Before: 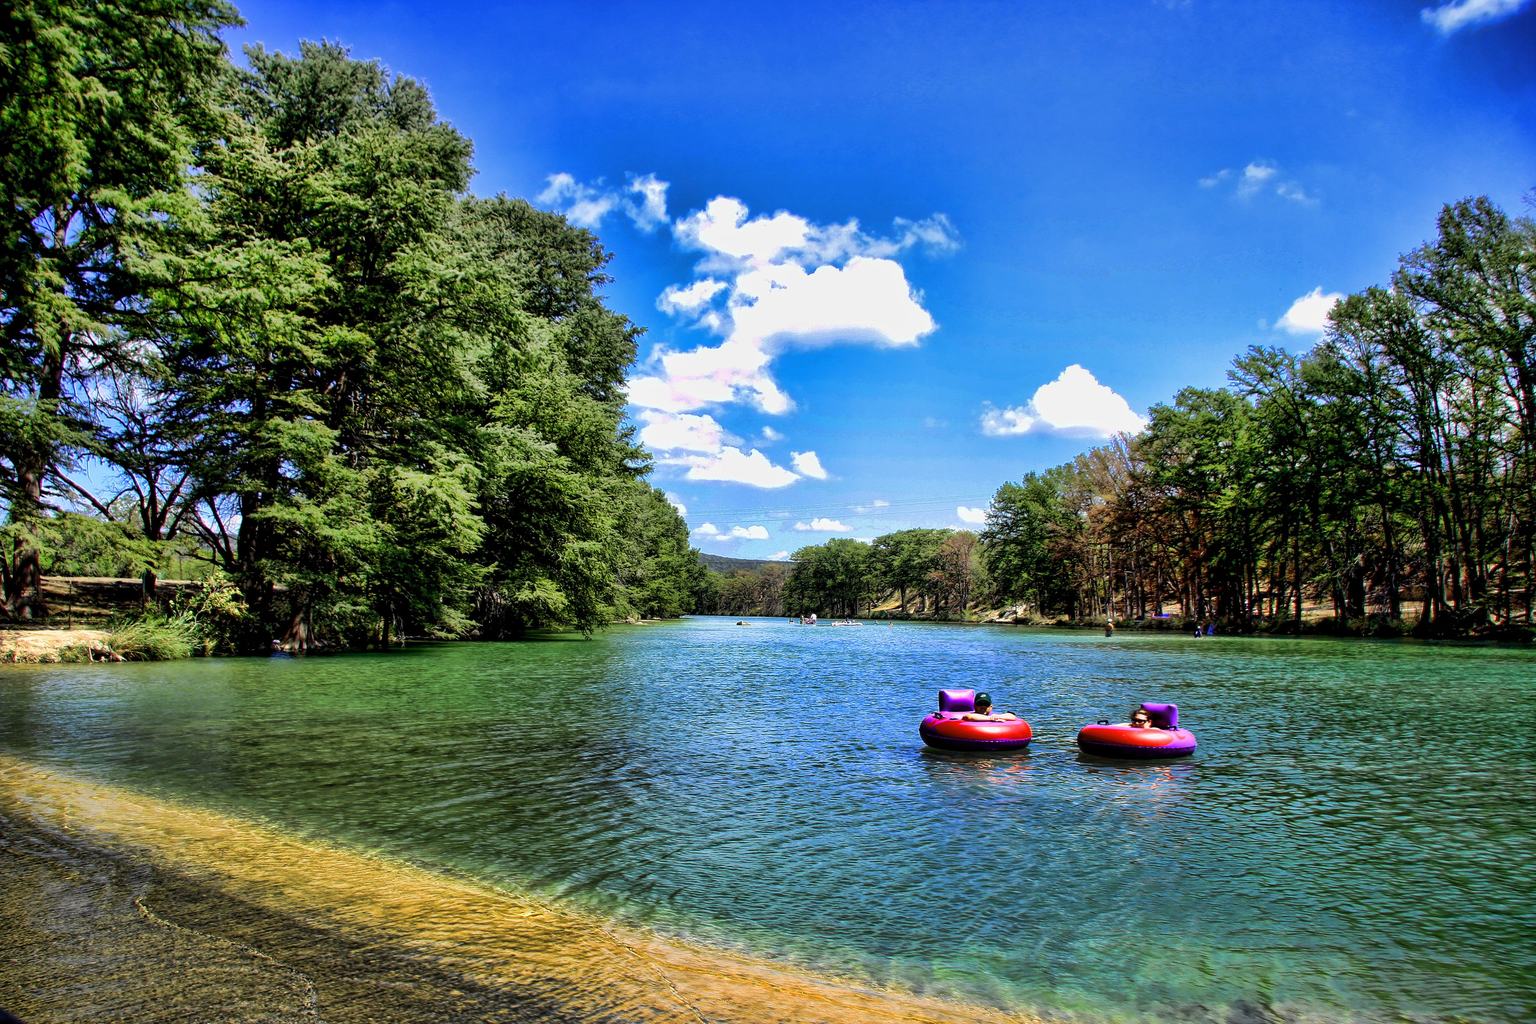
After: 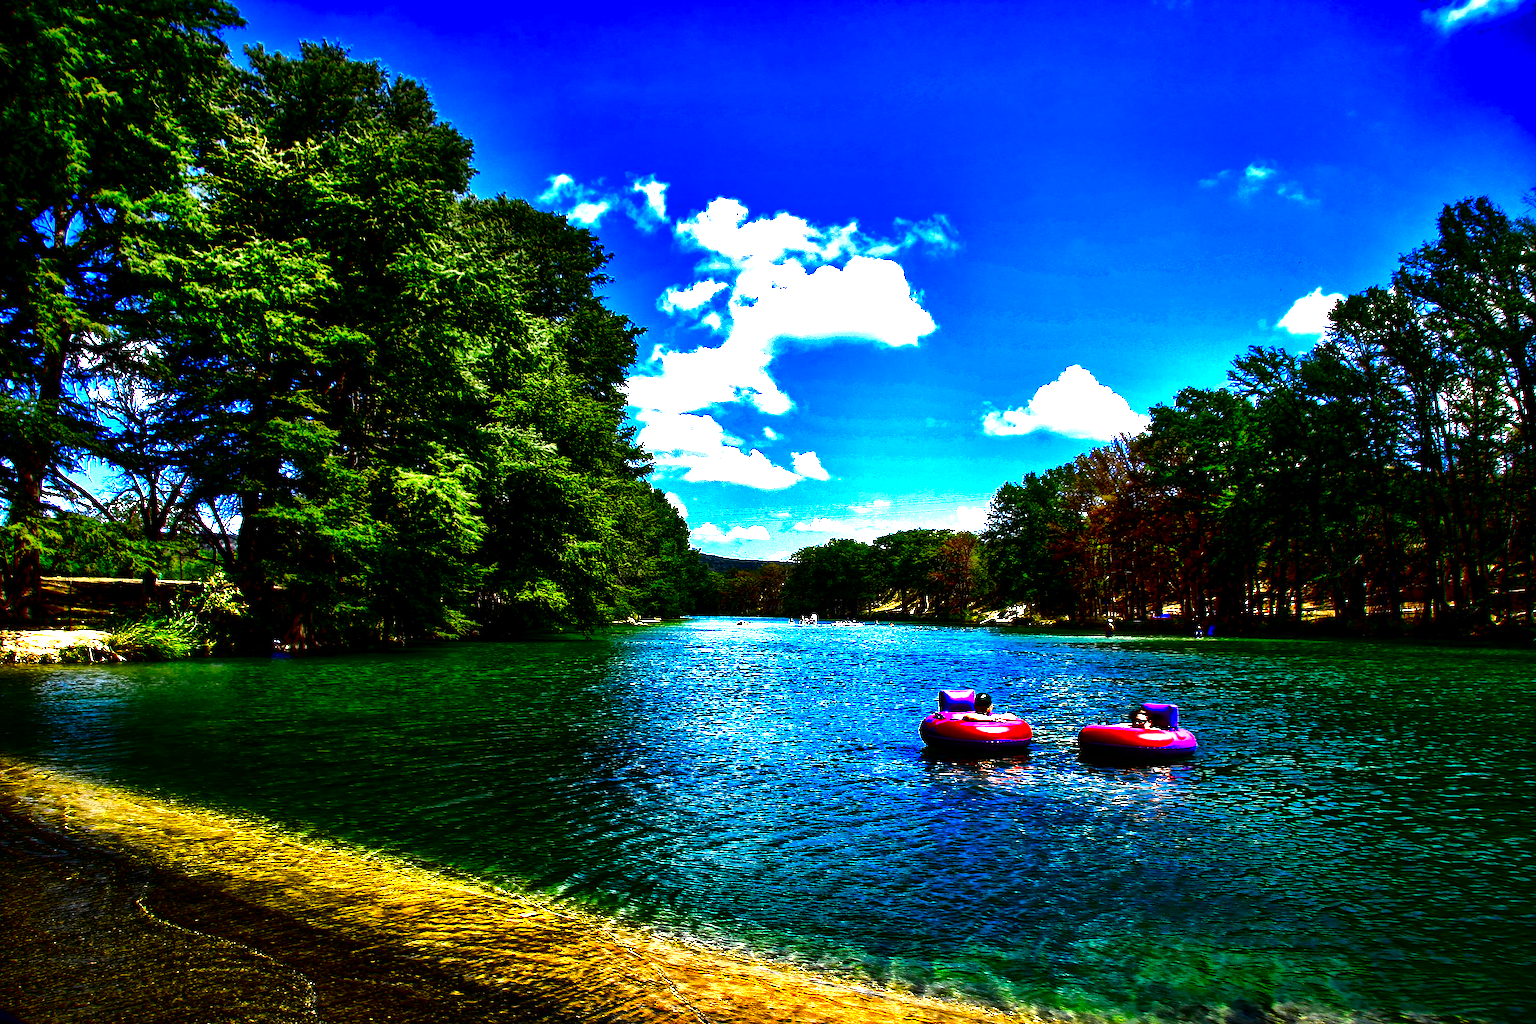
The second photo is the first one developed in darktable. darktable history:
contrast brightness saturation: brightness -1, saturation 1
tone equalizer: -8 EV -1.08 EV, -7 EV -1.01 EV, -6 EV -0.867 EV, -5 EV -0.578 EV, -3 EV 0.578 EV, -2 EV 0.867 EV, -1 EV 1.01 EV, +0 EV 1.08 EV, edges refinement/feathering 500, mask exposure compensation -1.57 EV, preserve details no
